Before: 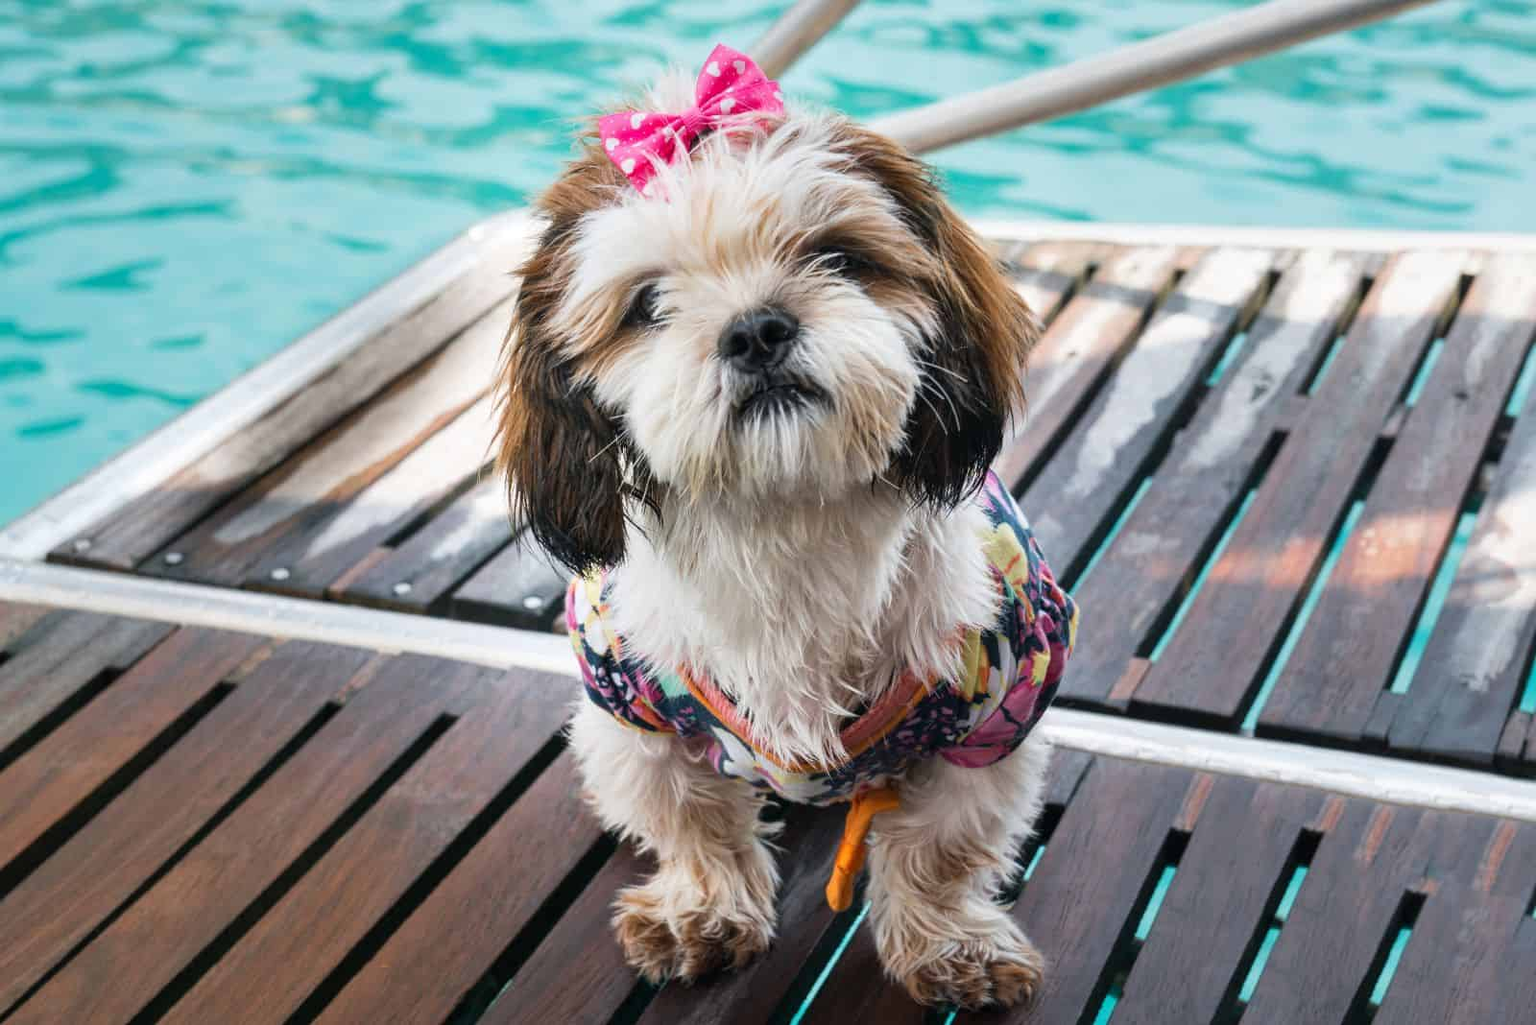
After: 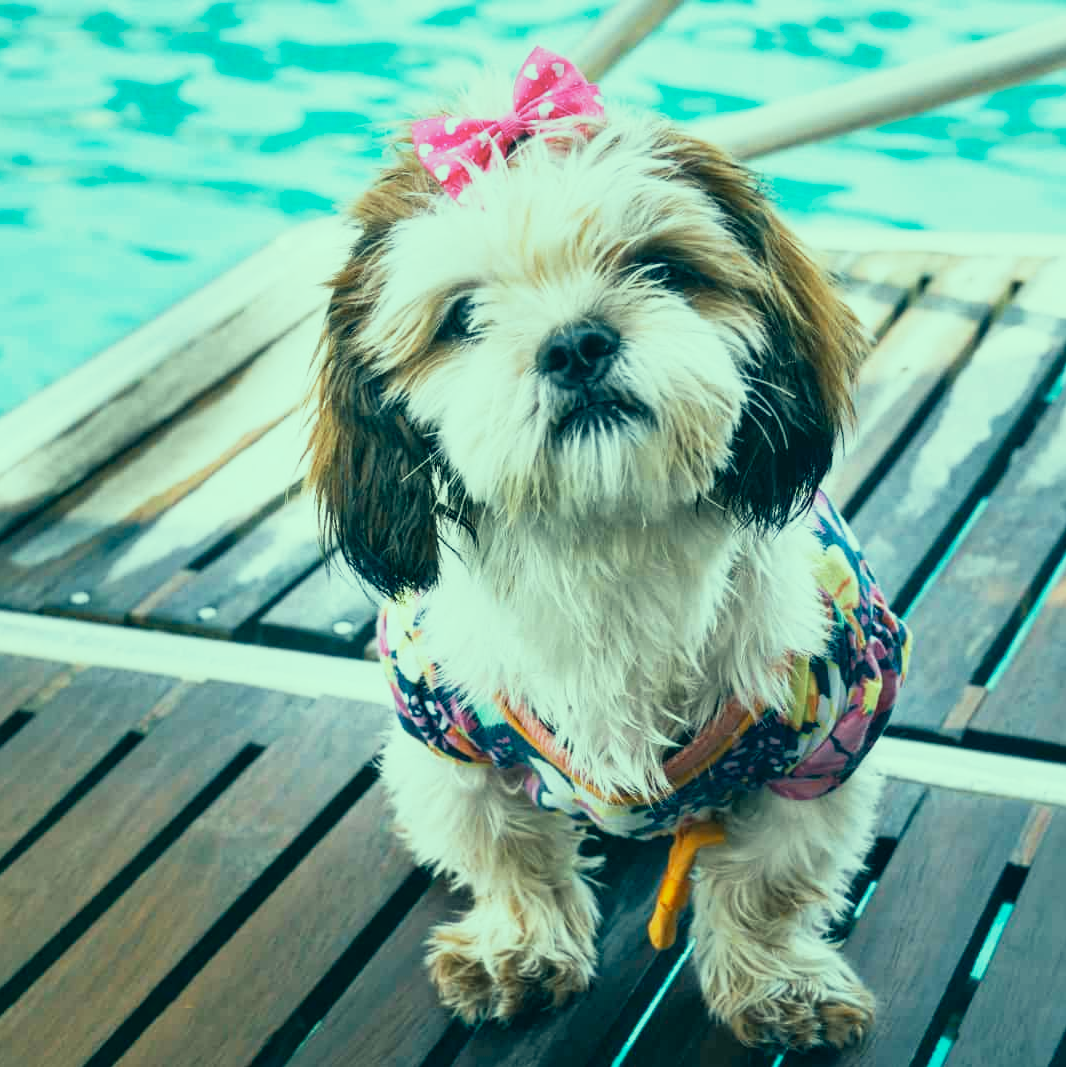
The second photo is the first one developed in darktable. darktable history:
crop and rotate: left 13.359%, right 19.976%
base curve: curves: ch0 [(0, 0) (0.088, 0.125) (0.176, 0.251) (0.354, 0.501) (0.613, 0.749) (1, 0.877)], preserve colors none
color correction: highlights a* -19.55, highlights b* 9.8, shadows a* -19.75, shadows b* -11.37
